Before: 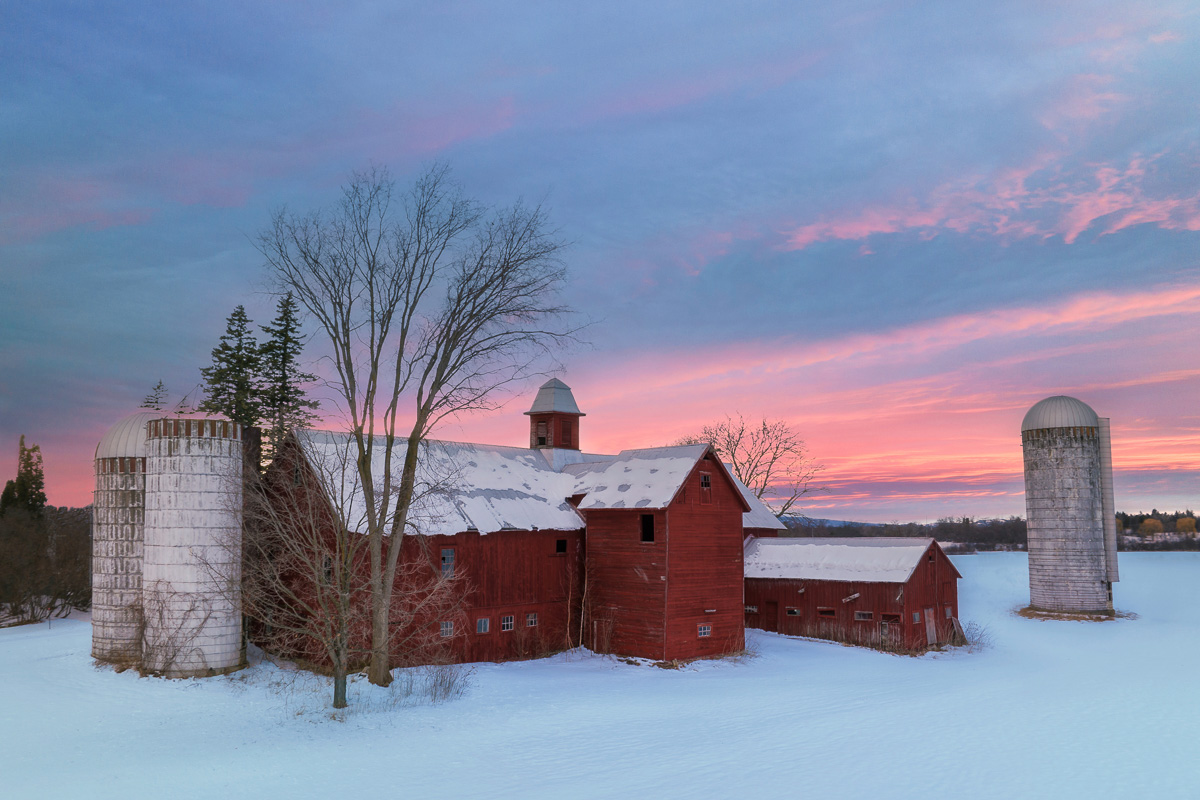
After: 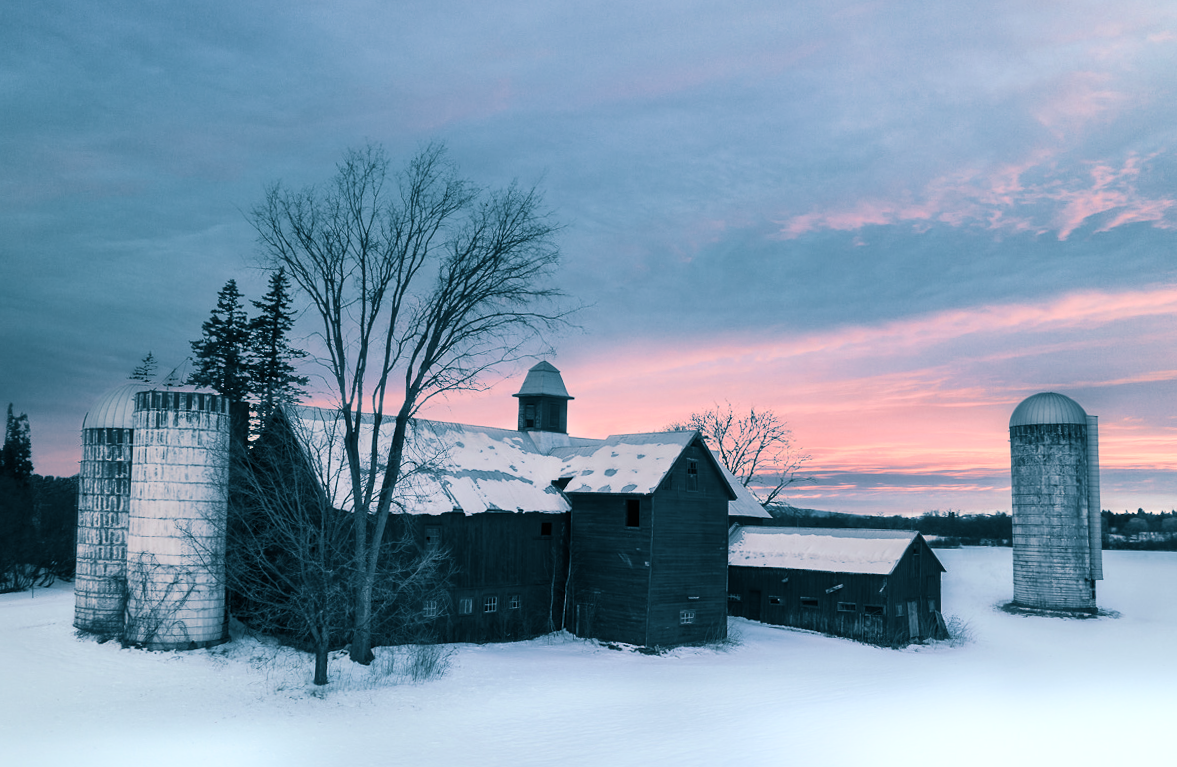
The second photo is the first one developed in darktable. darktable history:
split-toning: shadows › hue 212.4°, balance -70
rotate and perspective: rotation 1.57°, crop left 0.018, crop right 0.982, crop top 0.039, crop bottom 0.961
contrast brightness saturation: contrast 0.25, saturation -0.31
bloom: size 5%, threshold 95%, strength 15%
